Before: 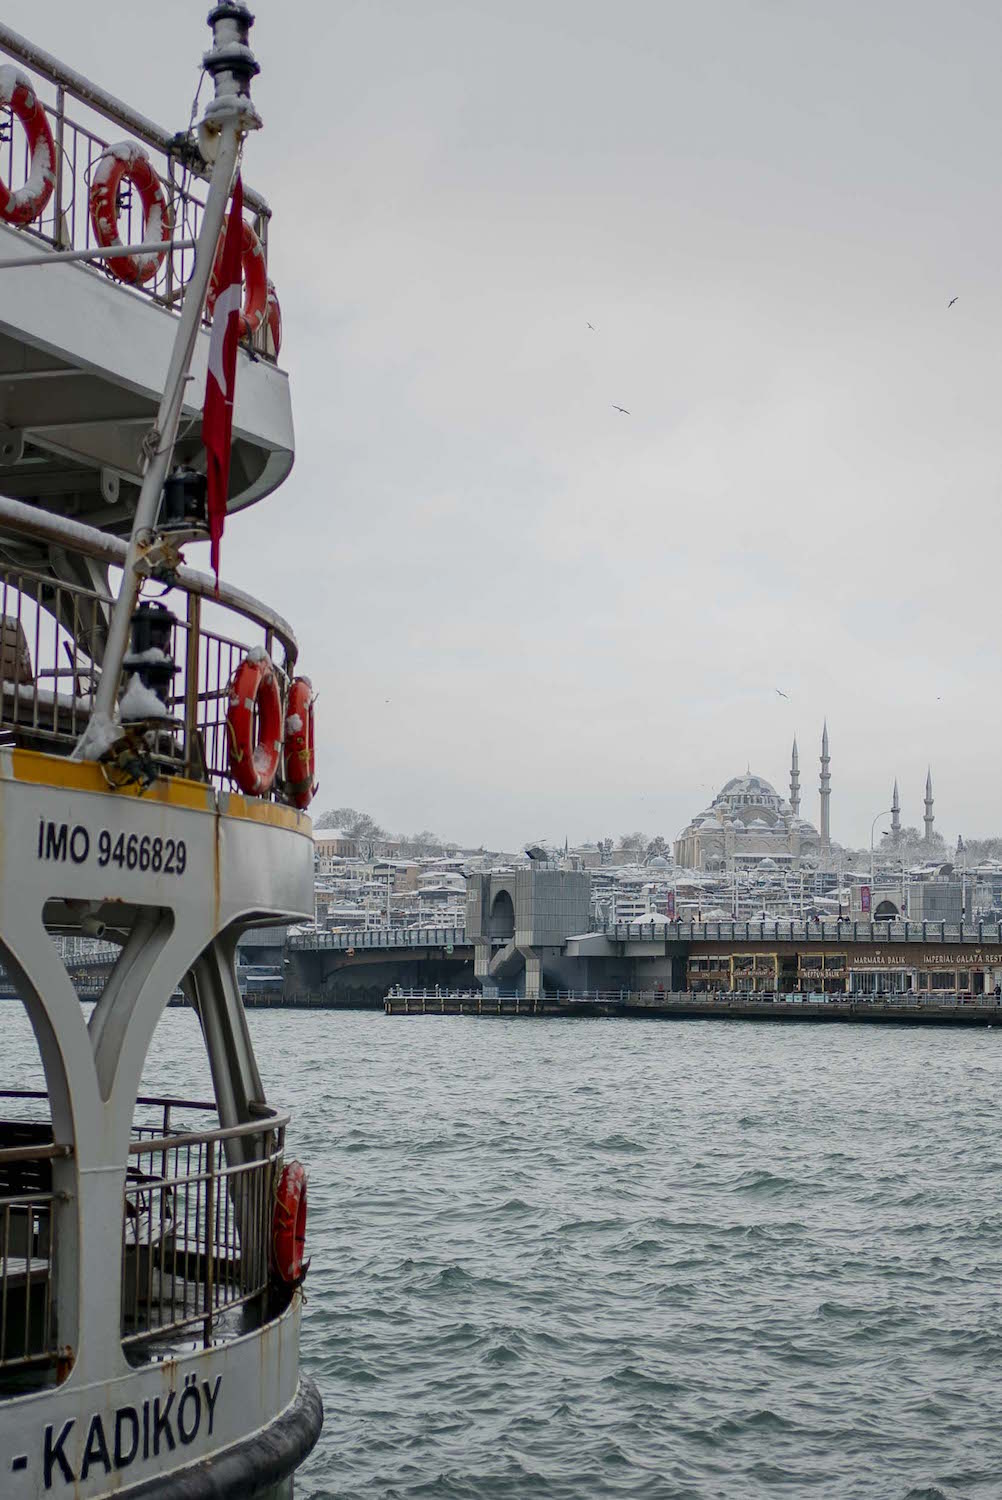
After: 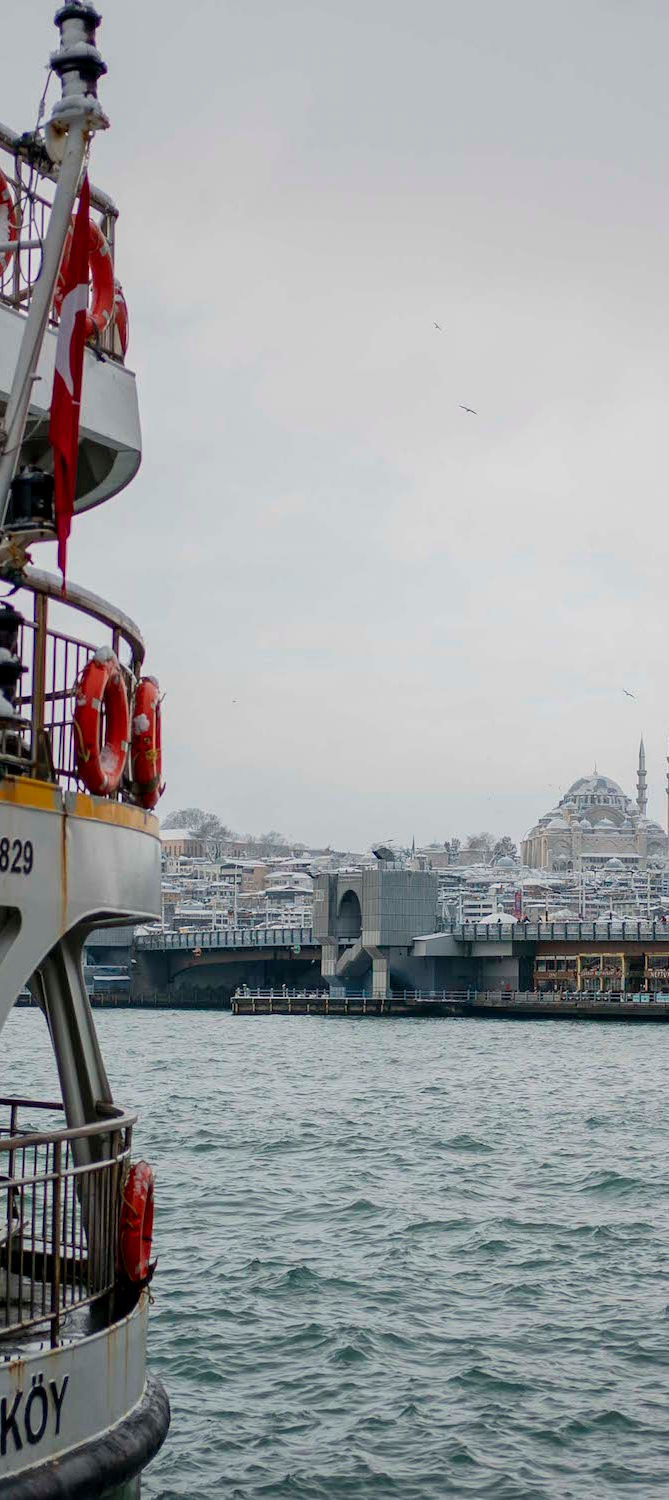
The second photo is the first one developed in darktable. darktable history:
crop and rotate: left 15.27%, right 17.925%
